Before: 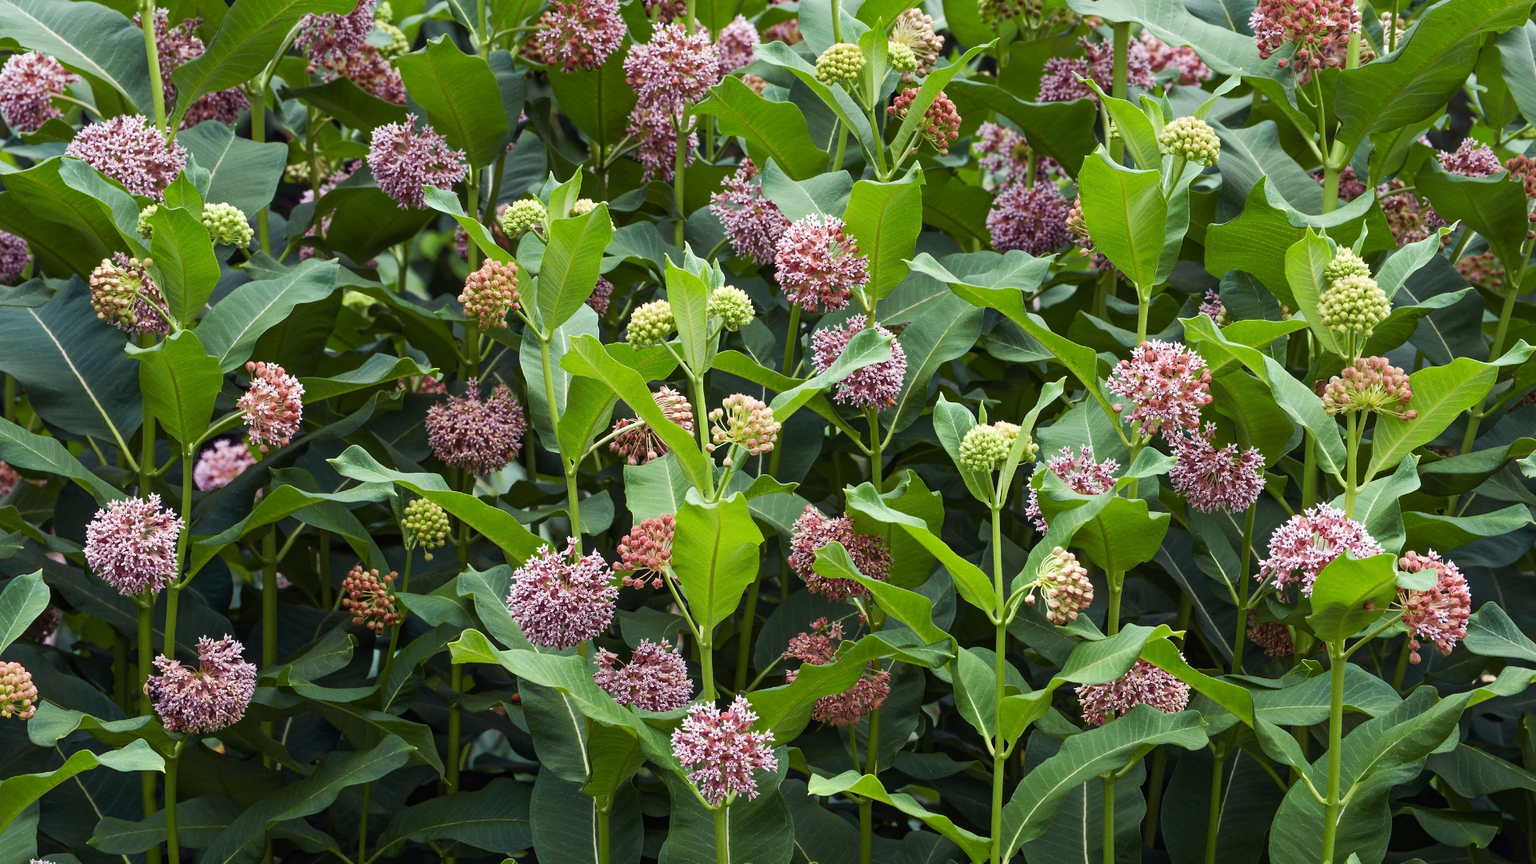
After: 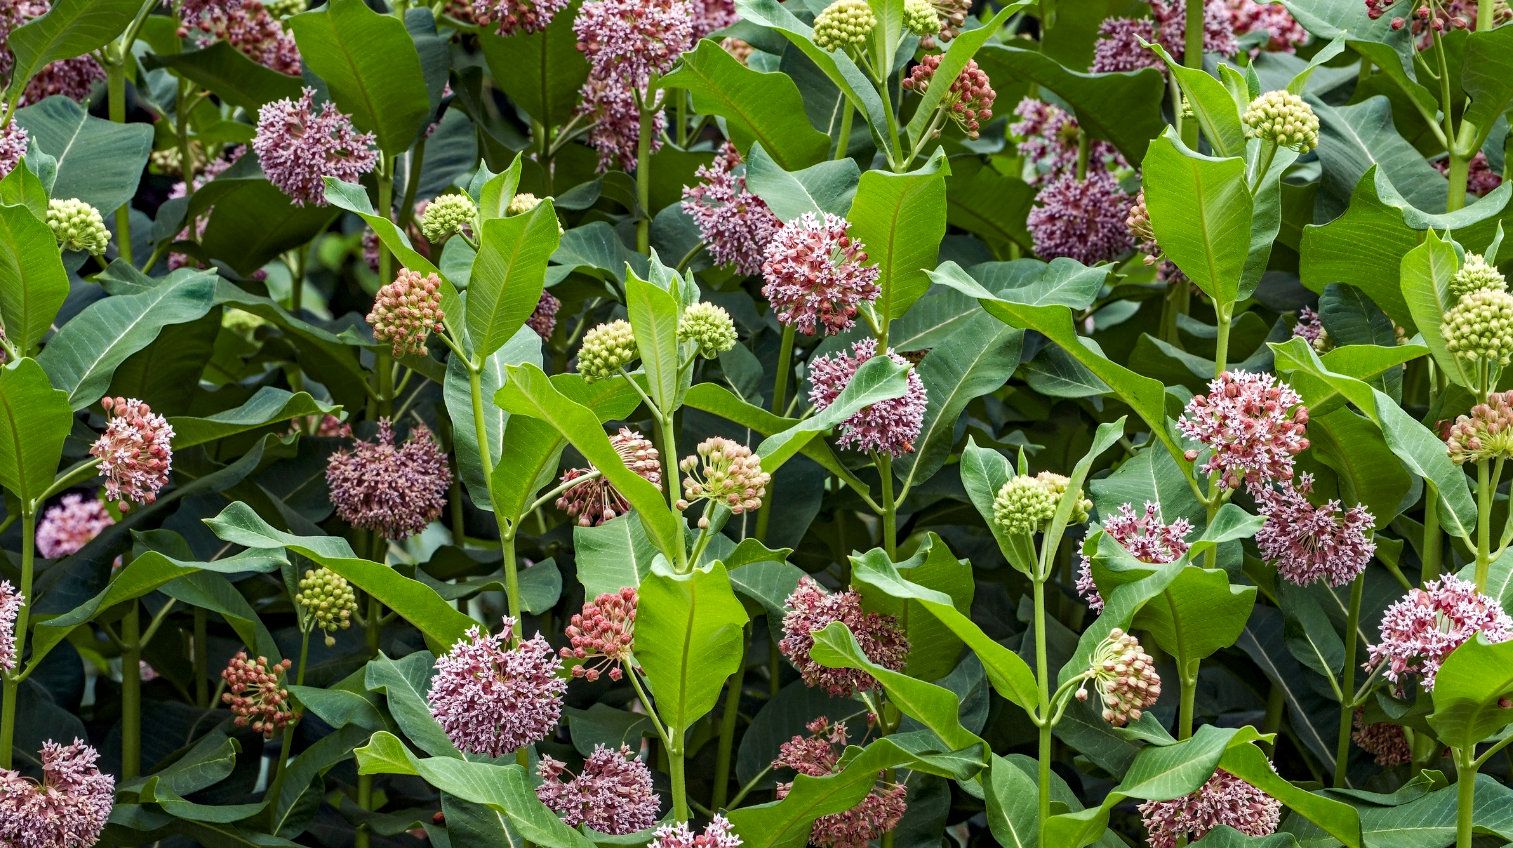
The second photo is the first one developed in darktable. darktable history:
local contrast: on, module defaults
haze removal: strength 0.302, distance 0.245, compatibility mode true, adaptive false
crop and rotate: left 10.78%, top 5.135%, right 10.413%, bottom 16.335%
